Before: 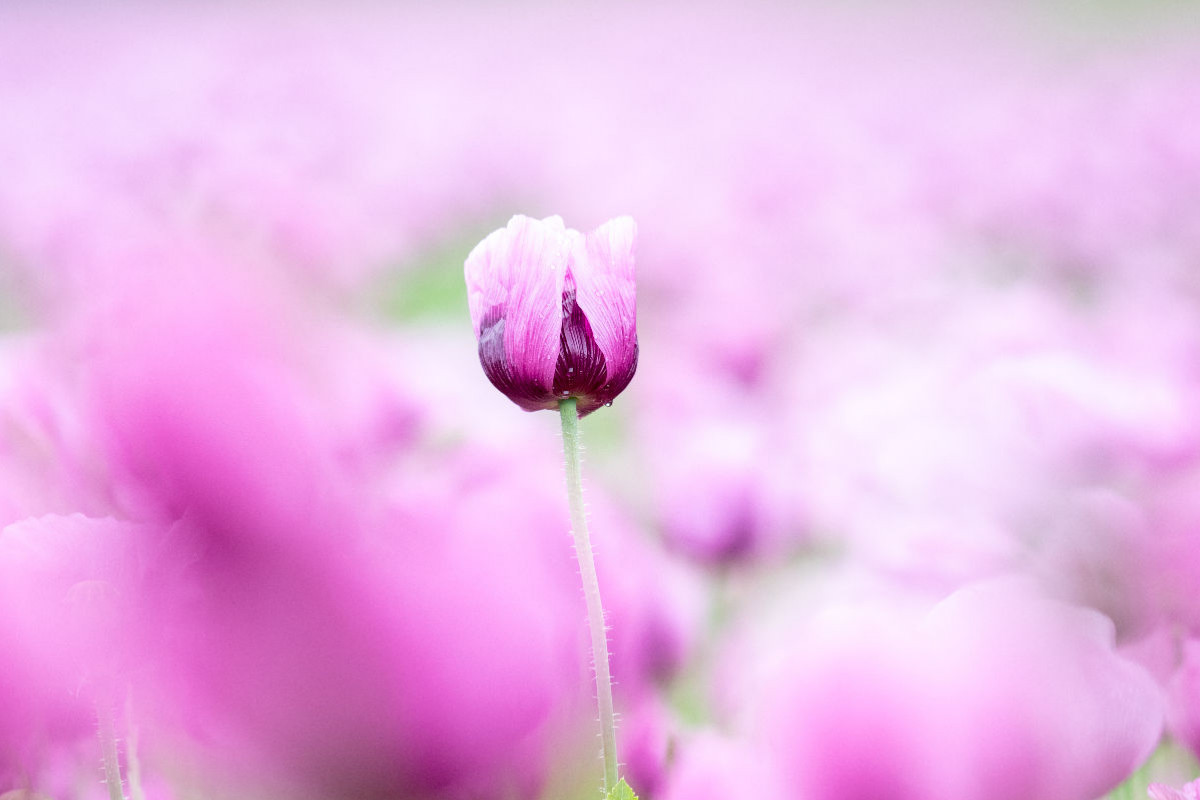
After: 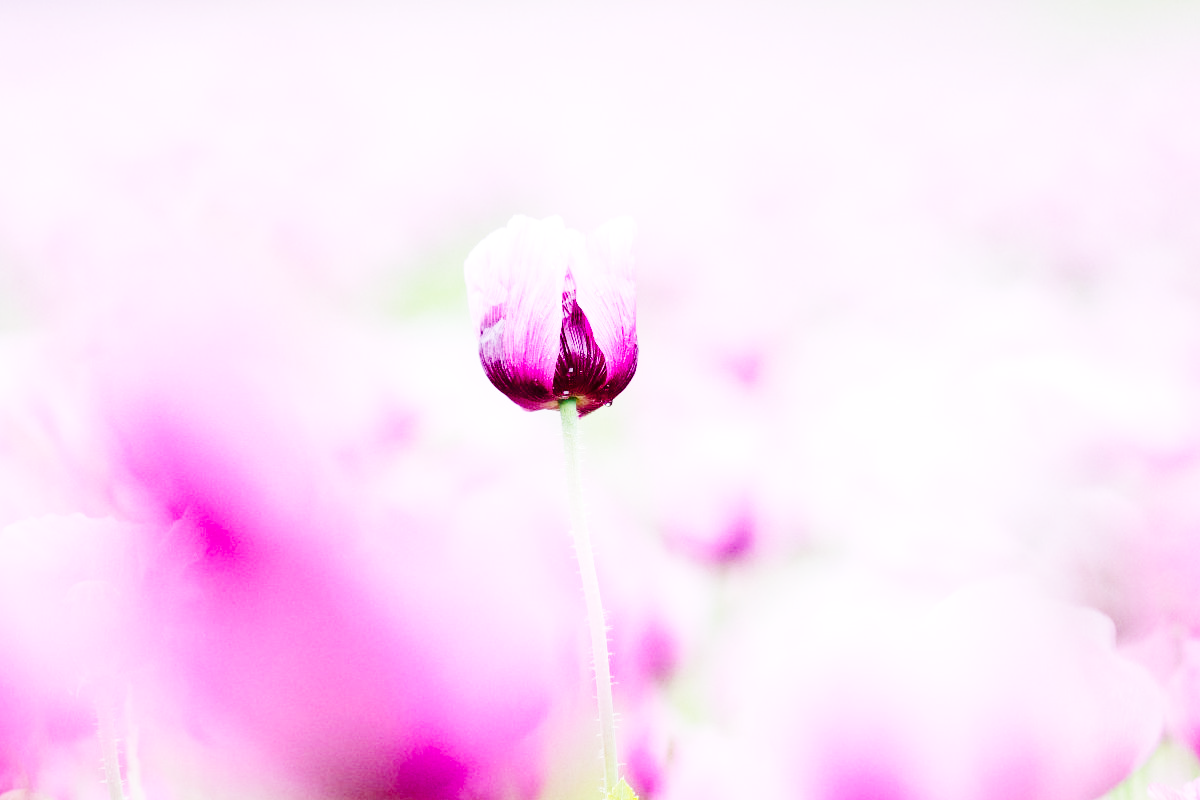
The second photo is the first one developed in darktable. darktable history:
base curve: curves: ch0 [(0, 0) (0.036, 0.037) (0.121, 0.228) (0.46, 0.76) (0.859, 0.983) (1, 1)], preserve colors none
tone curve: curves: ch0 [(0, 0) (0.055, 0.031) (0.282, 0.215) (0.729, 0.785) (1, 1)], preserve colors none
